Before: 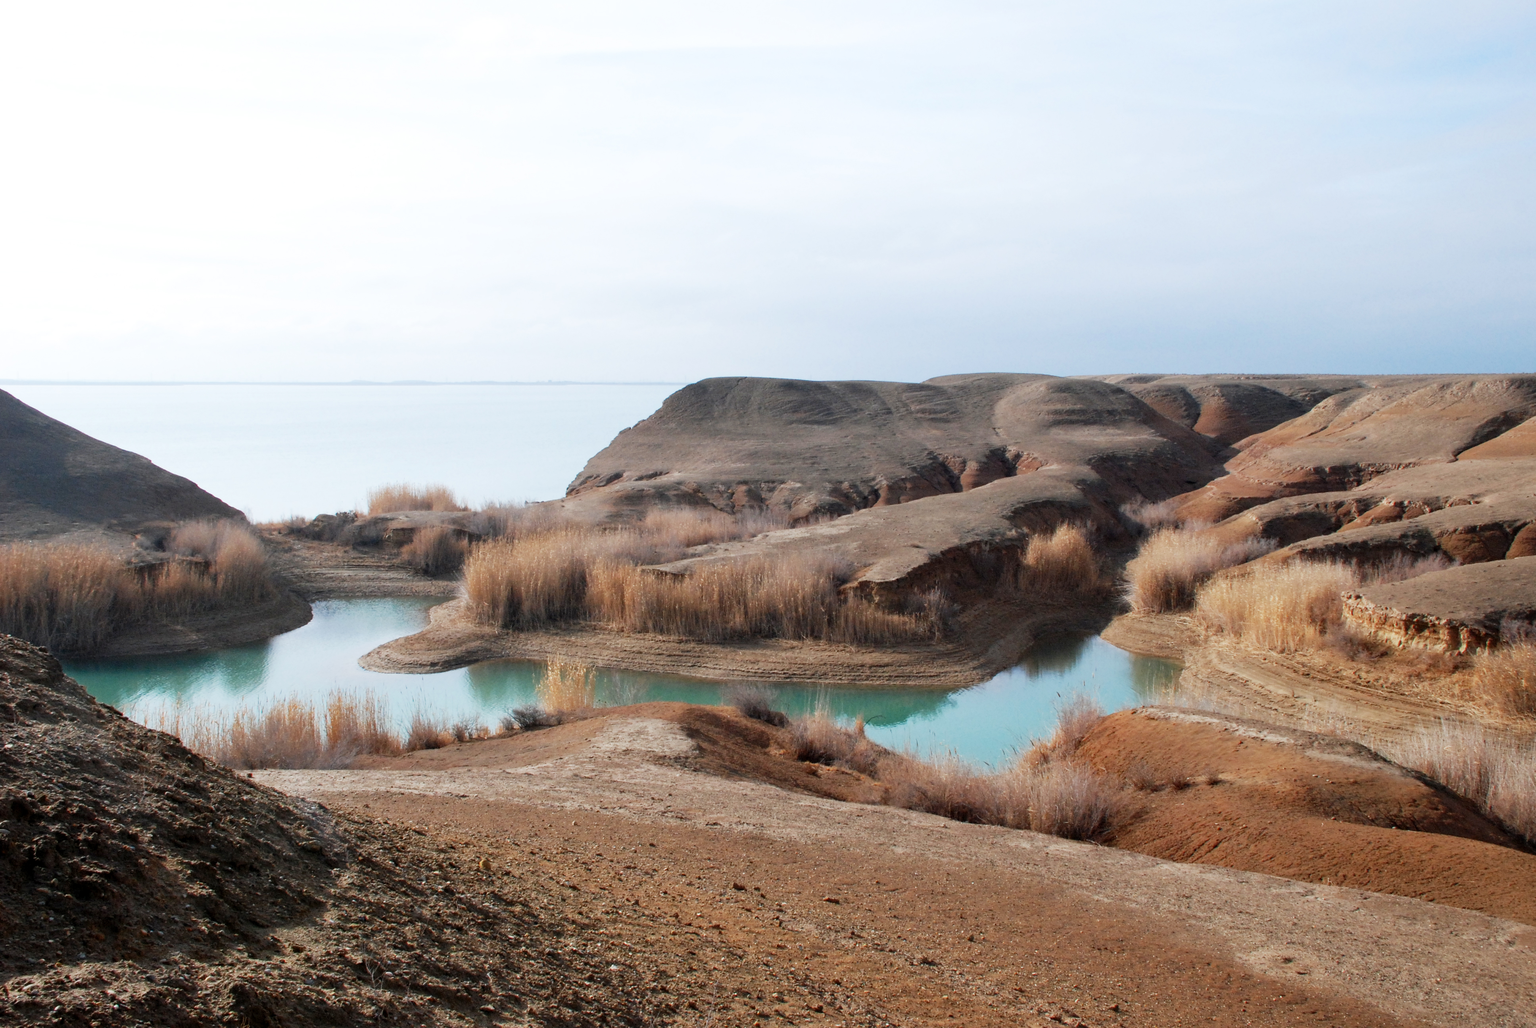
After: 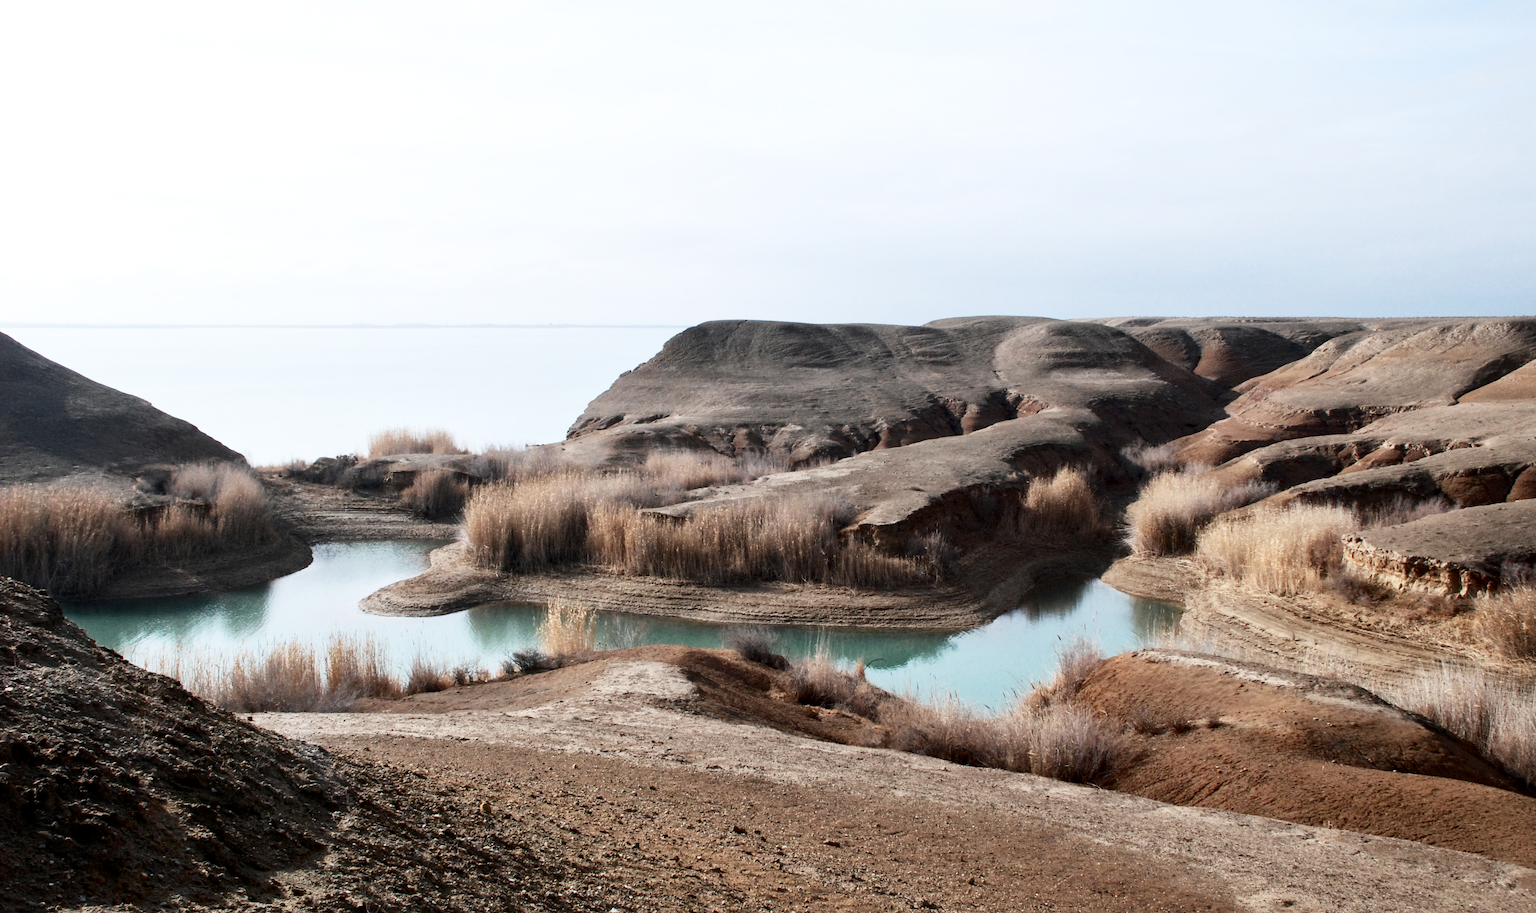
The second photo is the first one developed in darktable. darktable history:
contrast brightness saturation: contrast 0.25, saturation -0.31
local contrast: mode bilateral grid, contrast 20, coarseness 50, detail 120%, midtone range 0.2
crop and rotate: top 5.609%, bottom 5.609%
color zones: curves: ch1 [(0, 0.525) (0.143, 0.556) (0.286, 0.52) (0.429, 0.5) (0.571, 0.5) (0.714, 0.5) (0.857, 0.503) (1, 0.525)]
